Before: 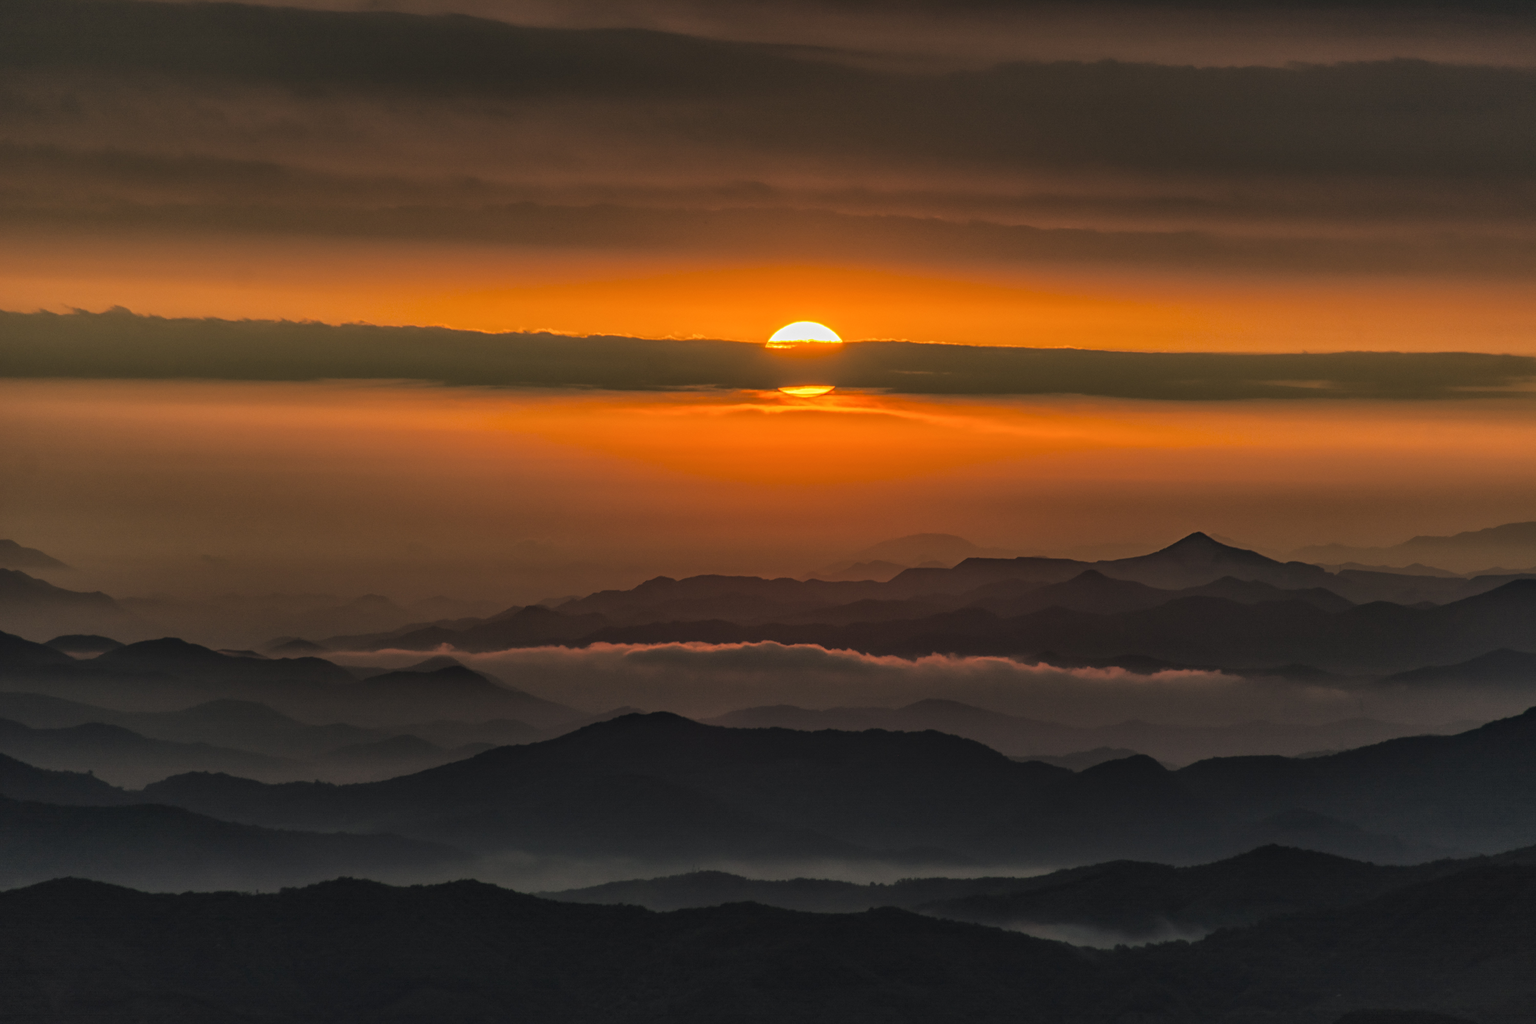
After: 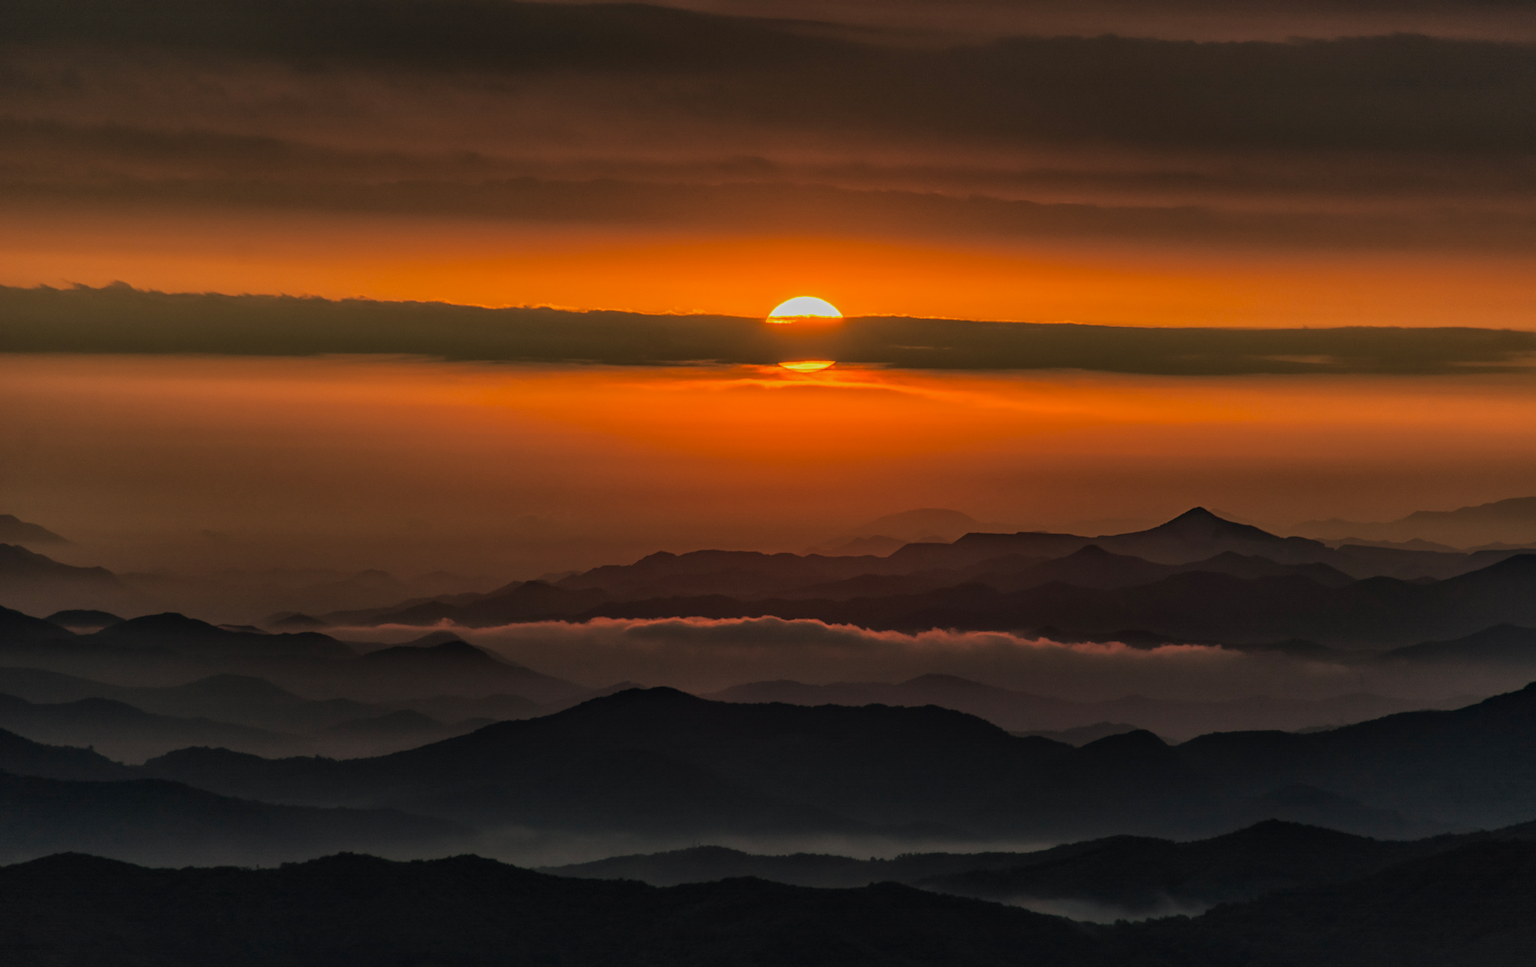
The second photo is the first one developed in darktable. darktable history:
crop and rotate: top 2.479%, bottom 3.018%
exposure: black level correction 0, exposure 0.2 EV, compensate exposure bias true, compensate highlight preservation false
